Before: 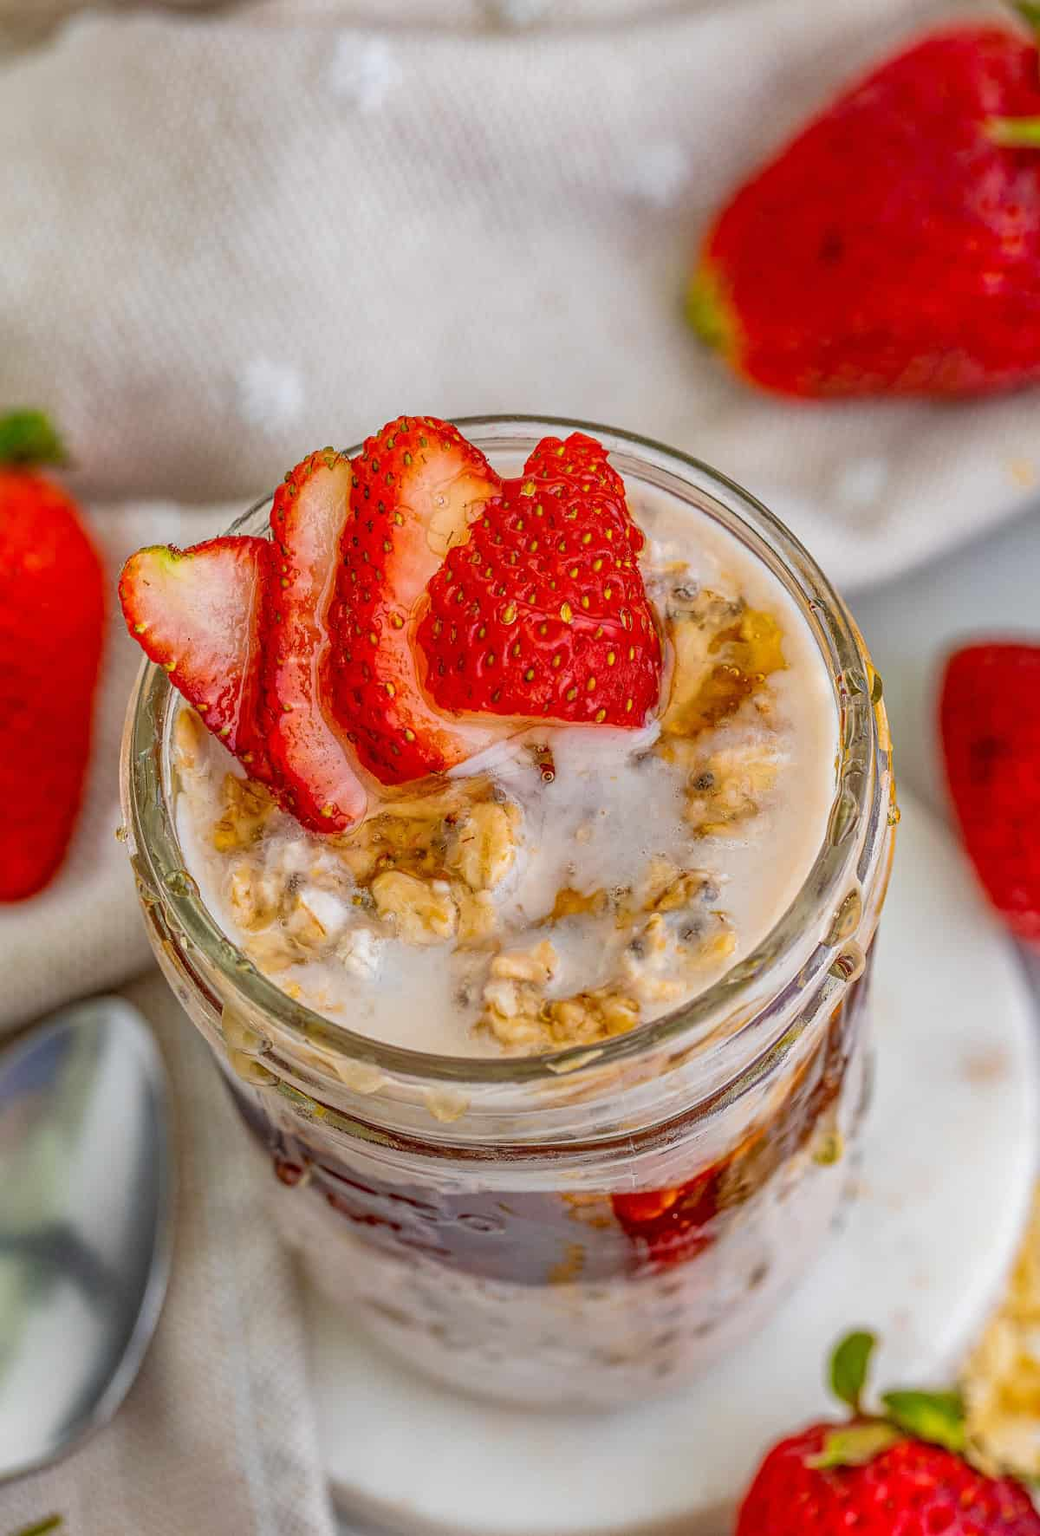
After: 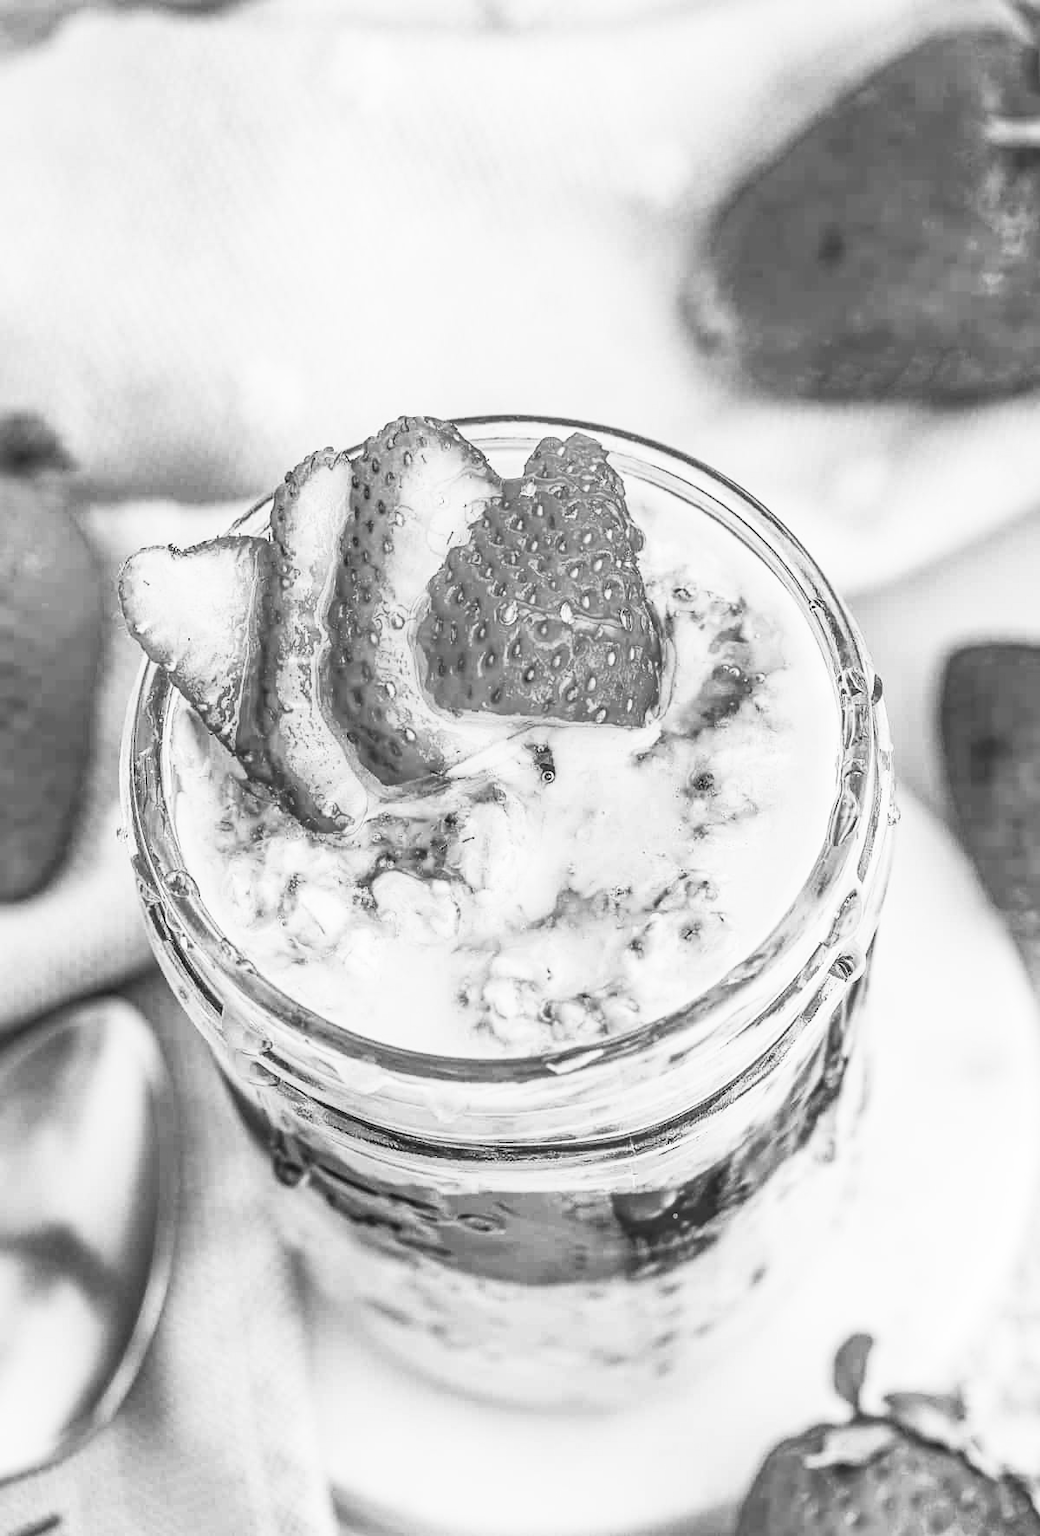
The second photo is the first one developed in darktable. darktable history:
contrast brightness saturation: contrast 0.53, brightness 0.47, saturation -1
white balance: red 0.983, blue 1.036
color calibration: output R [1.063, -0.012, -0.003, 0], output G [0, 1.022, 0.021, 0], output B [-0.079, 0.047, 1, 0], illuminant custom, x 0.389, y 0.387, temperature 3838.64 K
